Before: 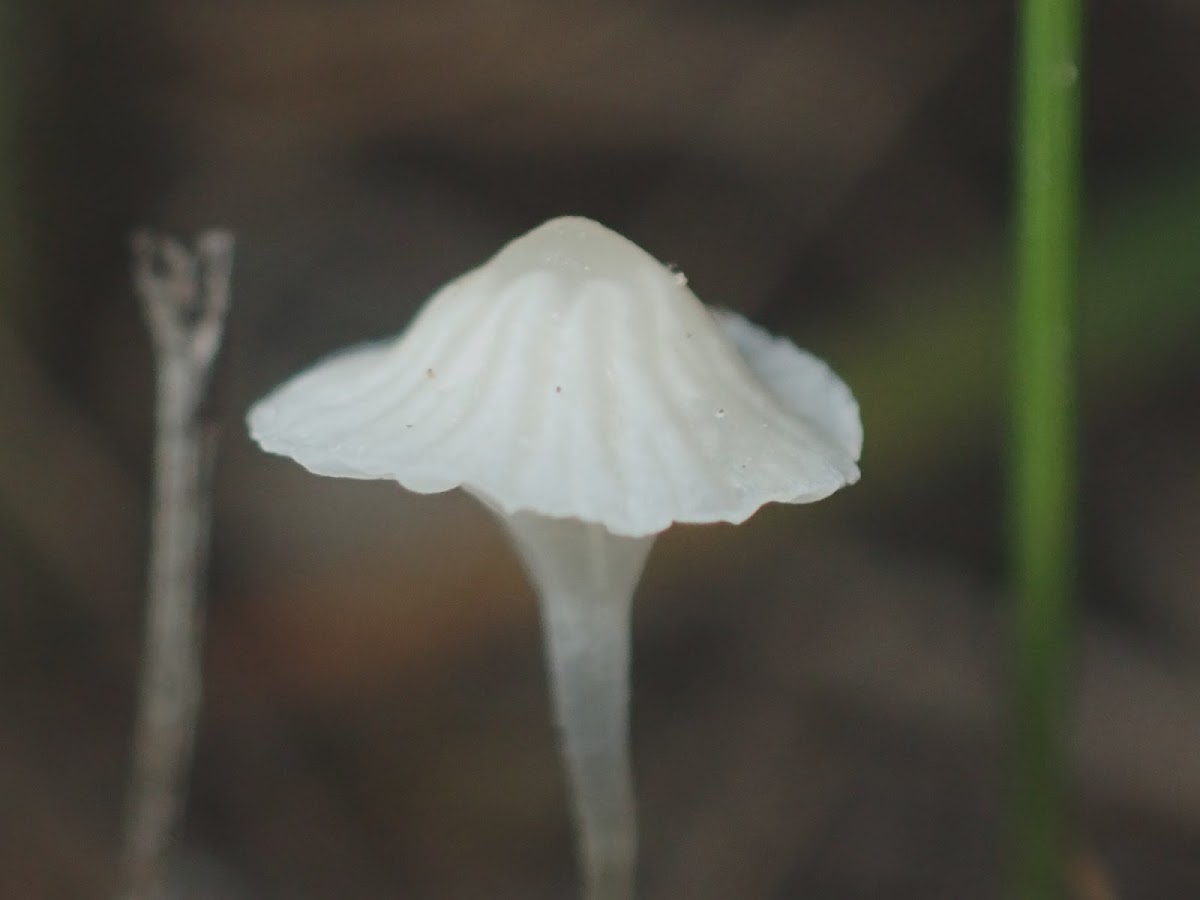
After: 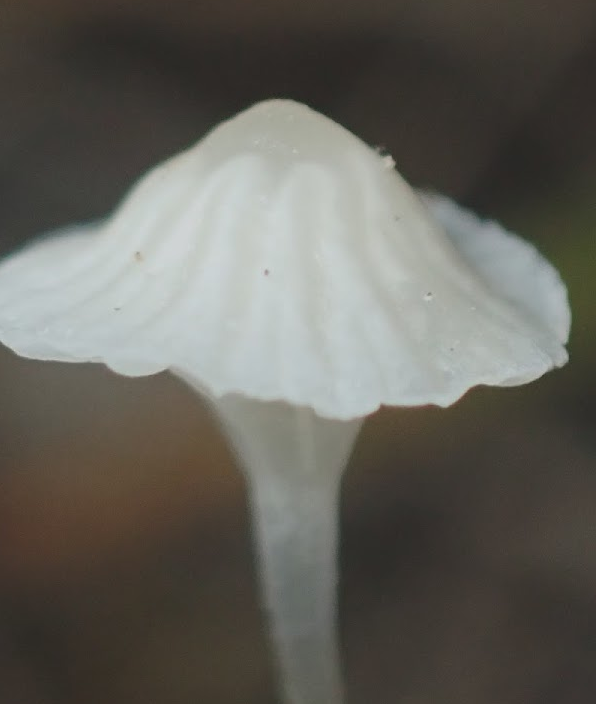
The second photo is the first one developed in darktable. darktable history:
crop and rotate: angle 0.014°, left 24.404%, top 13.048%, right 25.873%, bottom 8.668%
